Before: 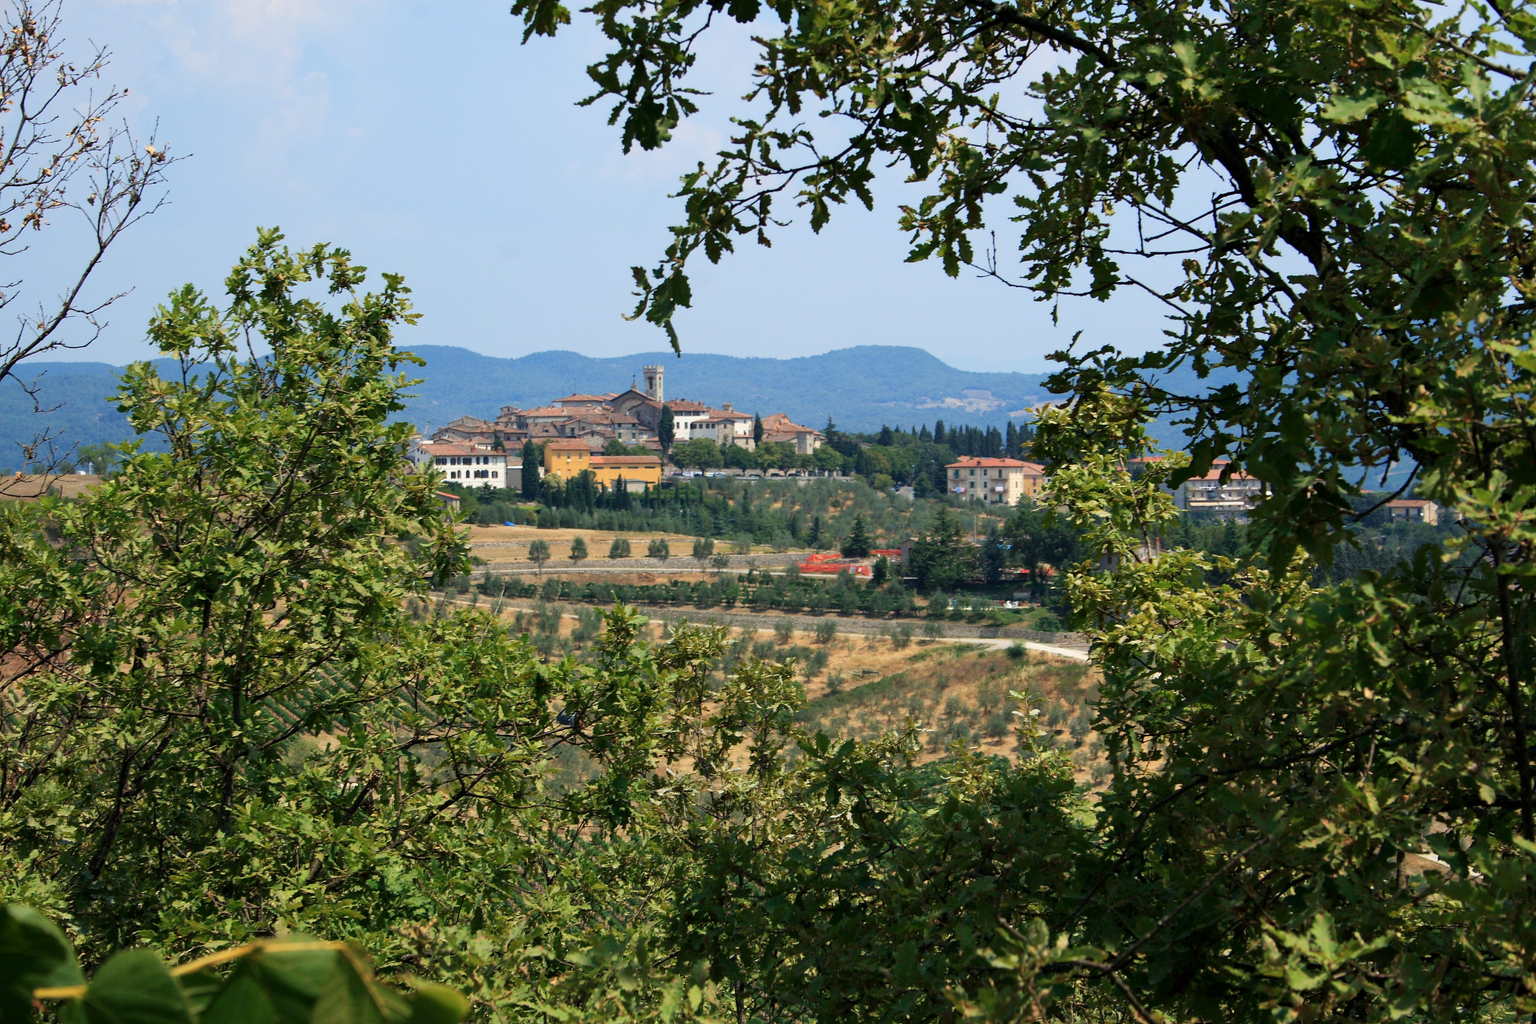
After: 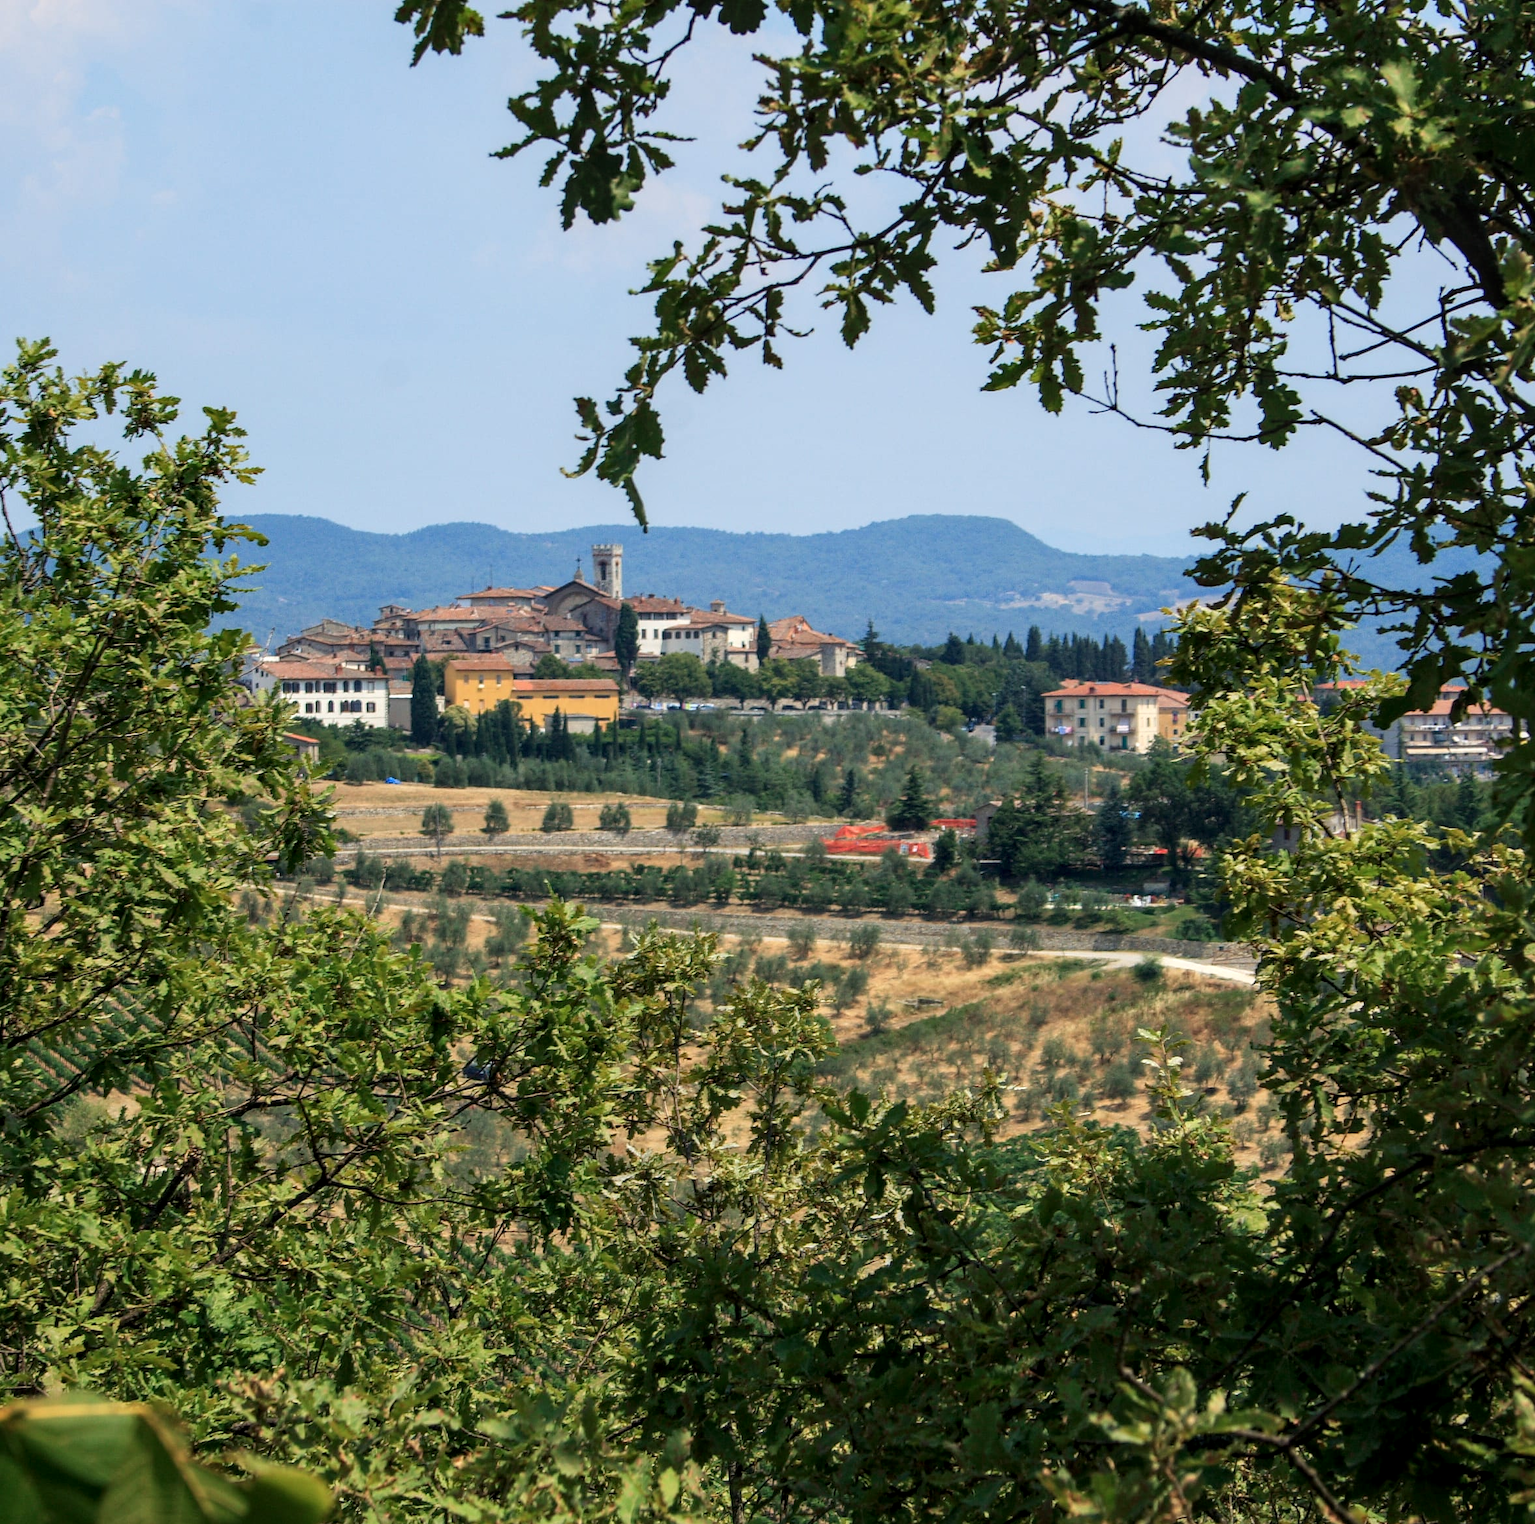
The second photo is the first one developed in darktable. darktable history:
local contrast: on, module defaults
crop and rotate: left 16.02%, right 16.842%
